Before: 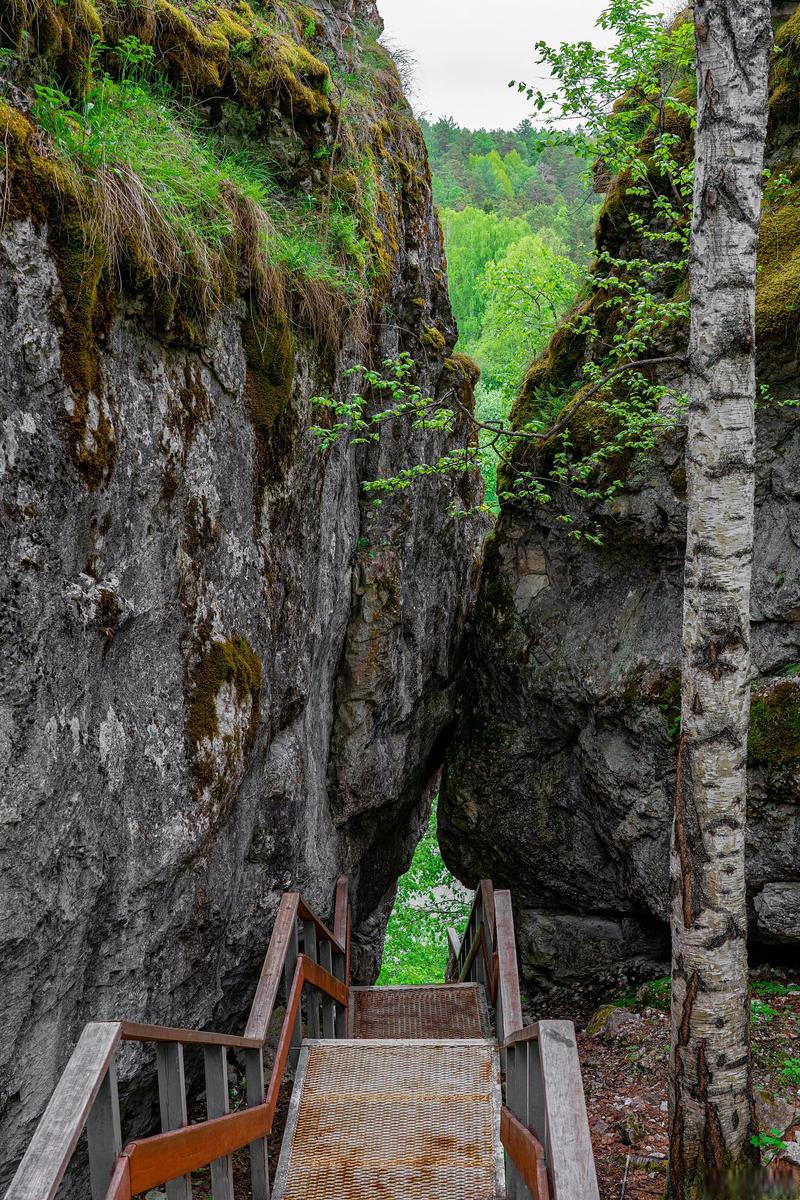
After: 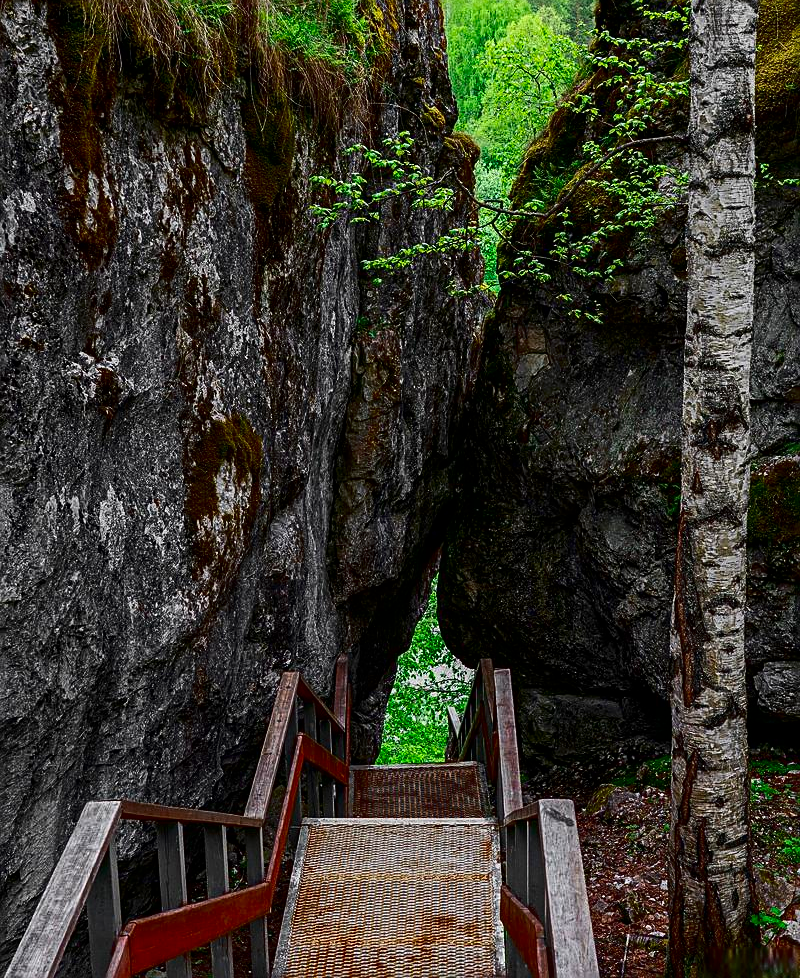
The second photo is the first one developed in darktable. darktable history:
crop and rotate: top 18.45%
contrast brightness saturation: contrast 0.217, brightness -0.195, saturation 0.231
sharpen: on, module defaults
exposure: black level correction 0.001, compensate highlight preservation false
